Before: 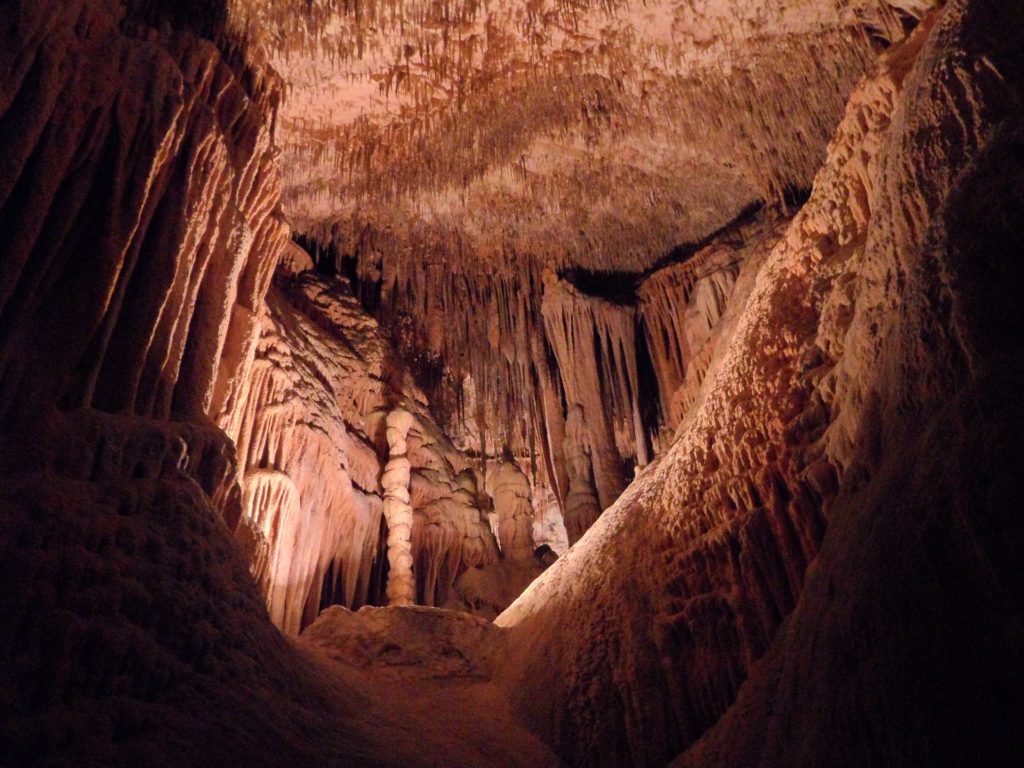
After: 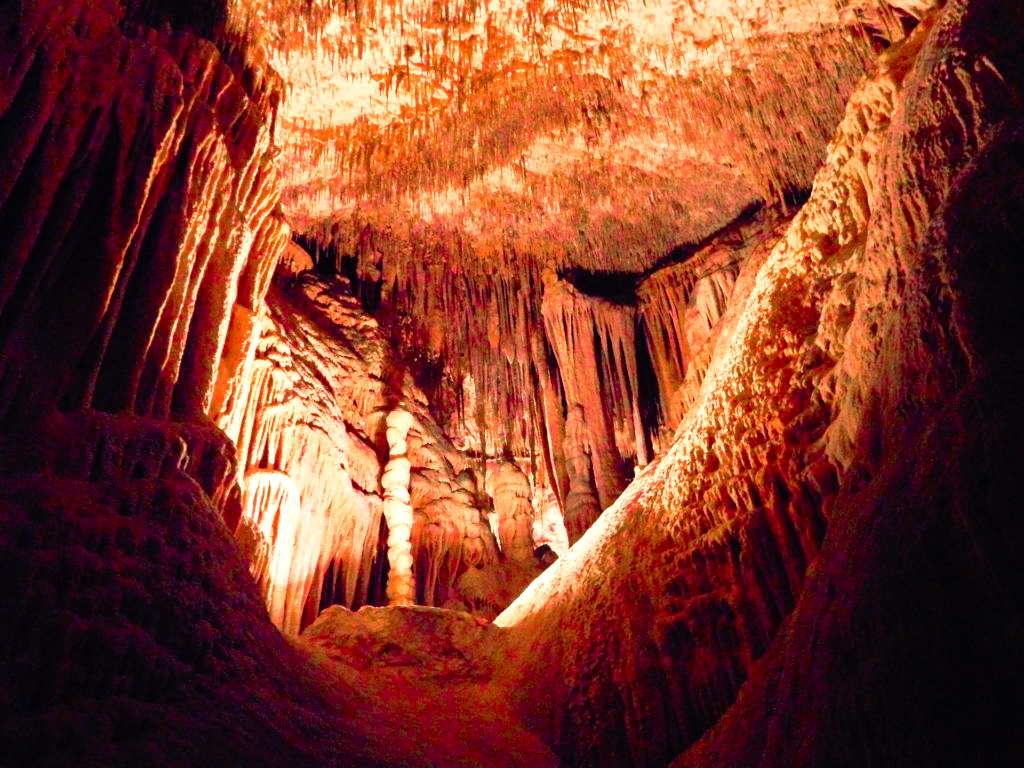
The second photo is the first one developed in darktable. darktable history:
tone curve: curves: ch0 [(0, 0) (0.003, 0.005) (0.011, 0.008) (0.025, 0.014) (0.044, 0.021) (0.069, 0.027) (0.1, 0.041) (0.136, 0.083) (0.177, 0.138) (0.224, 0.197) (0.277, 0.259) (0.335, 0.331) (0.399, 0.399) (0.468, 0.476) (0.543, 0.547) (0.623, 0.635) (0.709, 0.753) (0.801, 0.847) (0.898, 0.94) (1, 1)], preserve colors none
color balance rgb: perceptual saturation grading › global saturation 20%, global vibrance 20%
color zones: curves: ch1 [(0, 0.708) (0.088, 0.648) (0.245, 0.187) (0.429, 0.326) (0.571, 0.498) (0.714, 0.5) (0.857, 0.5) (1, 0.708)]
exposure: black level correction 0, exposure 1.125 EV, compensate exposure bias true, compensate highlight preservation false
